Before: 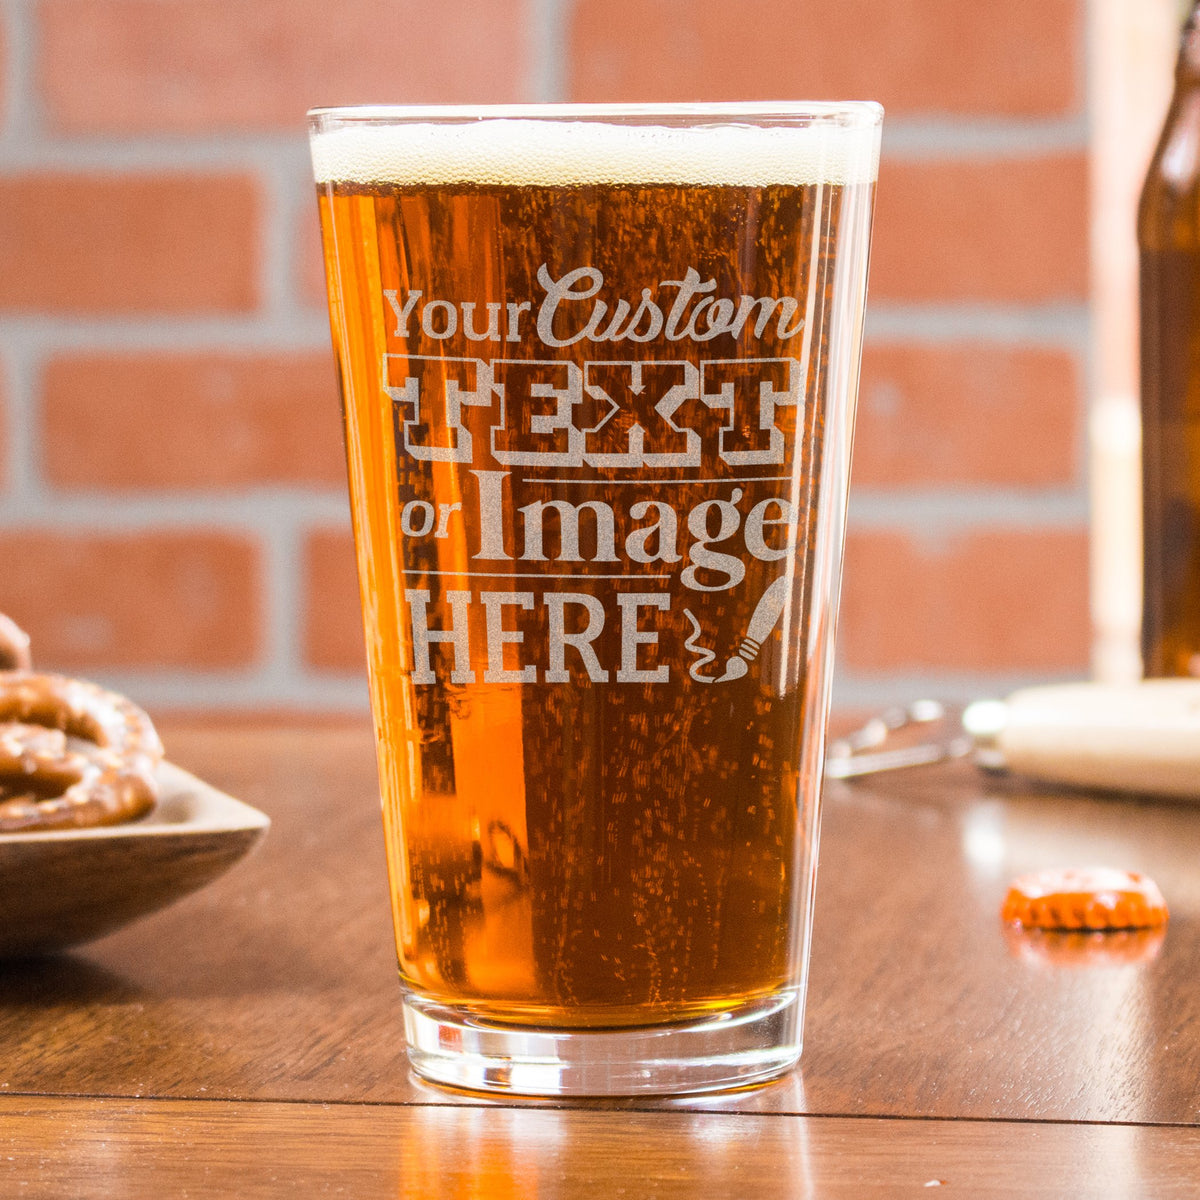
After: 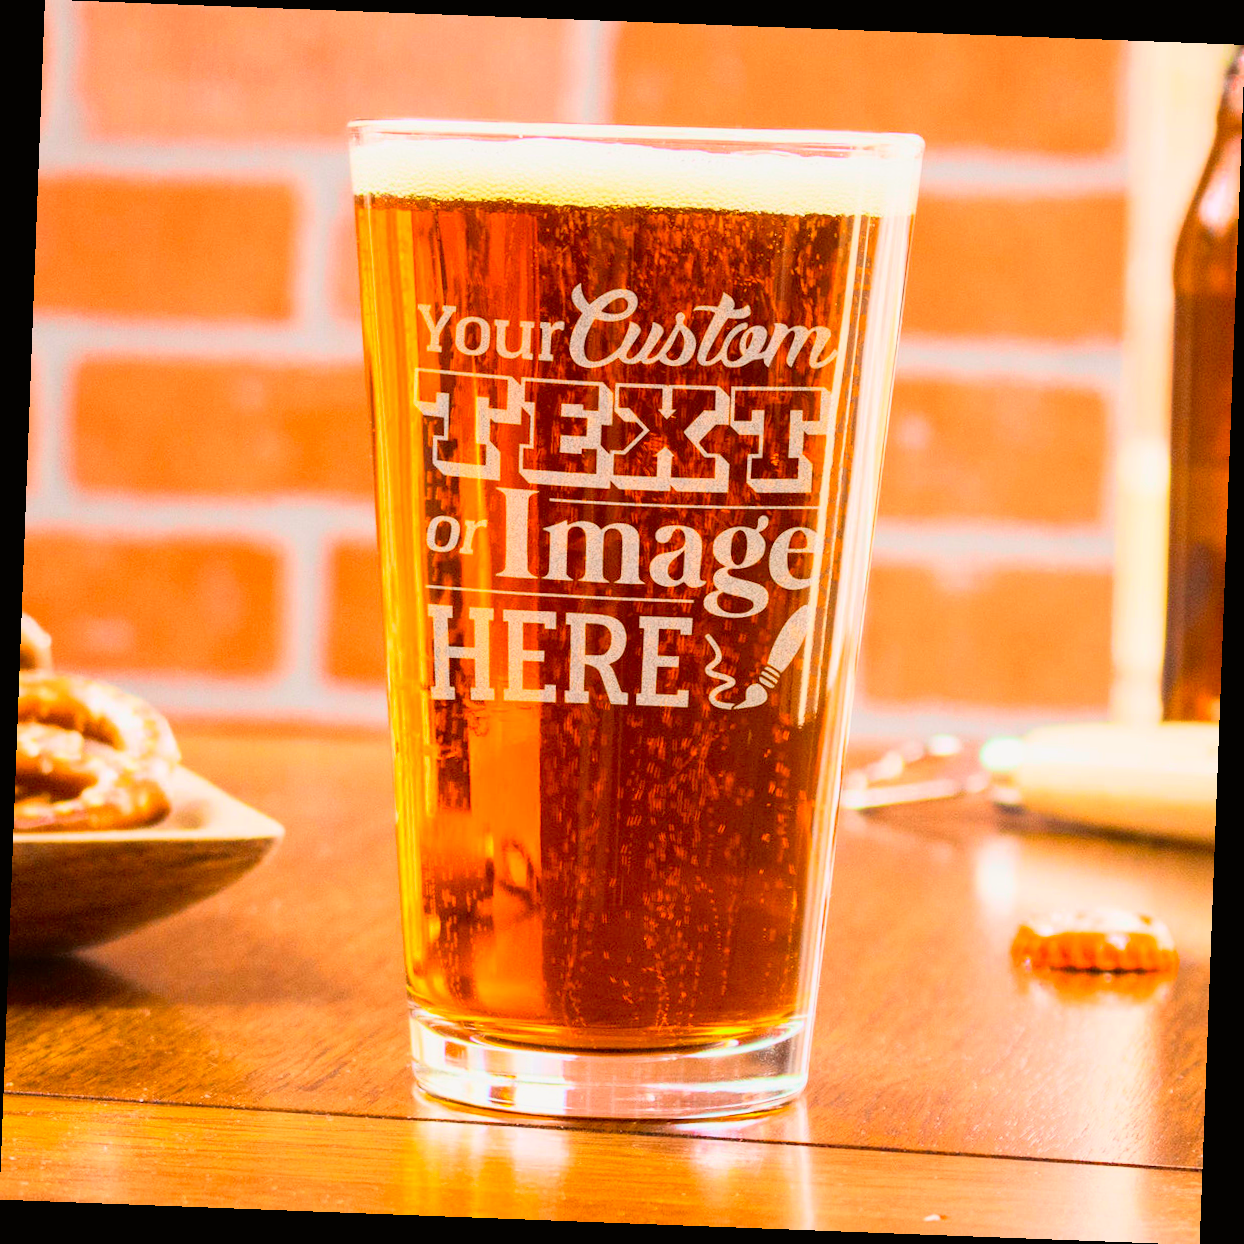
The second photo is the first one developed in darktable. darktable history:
rotate and perspective: rotation 2.17°, automatic cropping off
tone curve: curves: ch0 [(0, 0.005) (0.103, 0.097) (0.18, 0.22) (0.378, 0.482) (0.504, 0.631) (0.663, 0.801) (0.834, 0.914) (1, 0.971)]; ch1 [(0, 0) (0.172, 0.123) (0.324, 0.253) (0.396, 0.388) (0.478, 0.461) (0.499, 0.498) (0.545, 0.587) (0.604, 0.692) (0.704, 0.818) (1, 1)]; ch2 [(0, 0) (0.411, 0.424) (0.496, 0.5) (0.521, 0.537) (0.555, 0.585) (0.628, 0.703) (1, 1)], color space Lab, independent channels, preserve colors none
color correction: saturation 1.34
color zones: curves: ch1 [(0.113, 0.438) (0.75, 0.5)]; ch2 [(0.12, 0.526) (0.75, 0.5)]
